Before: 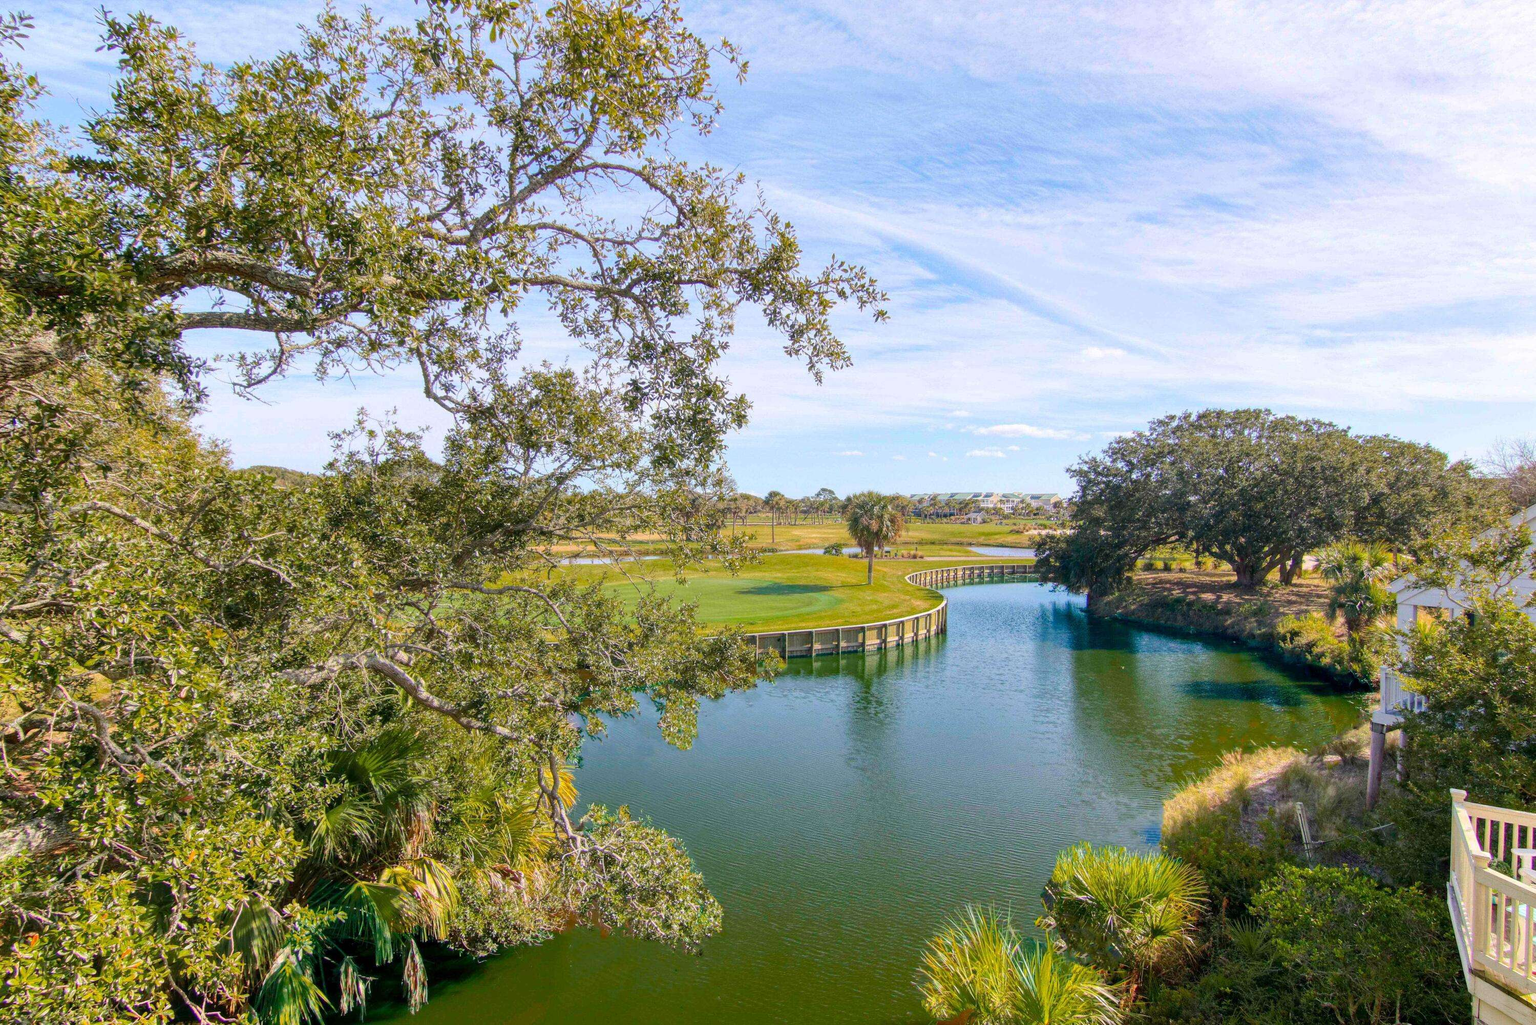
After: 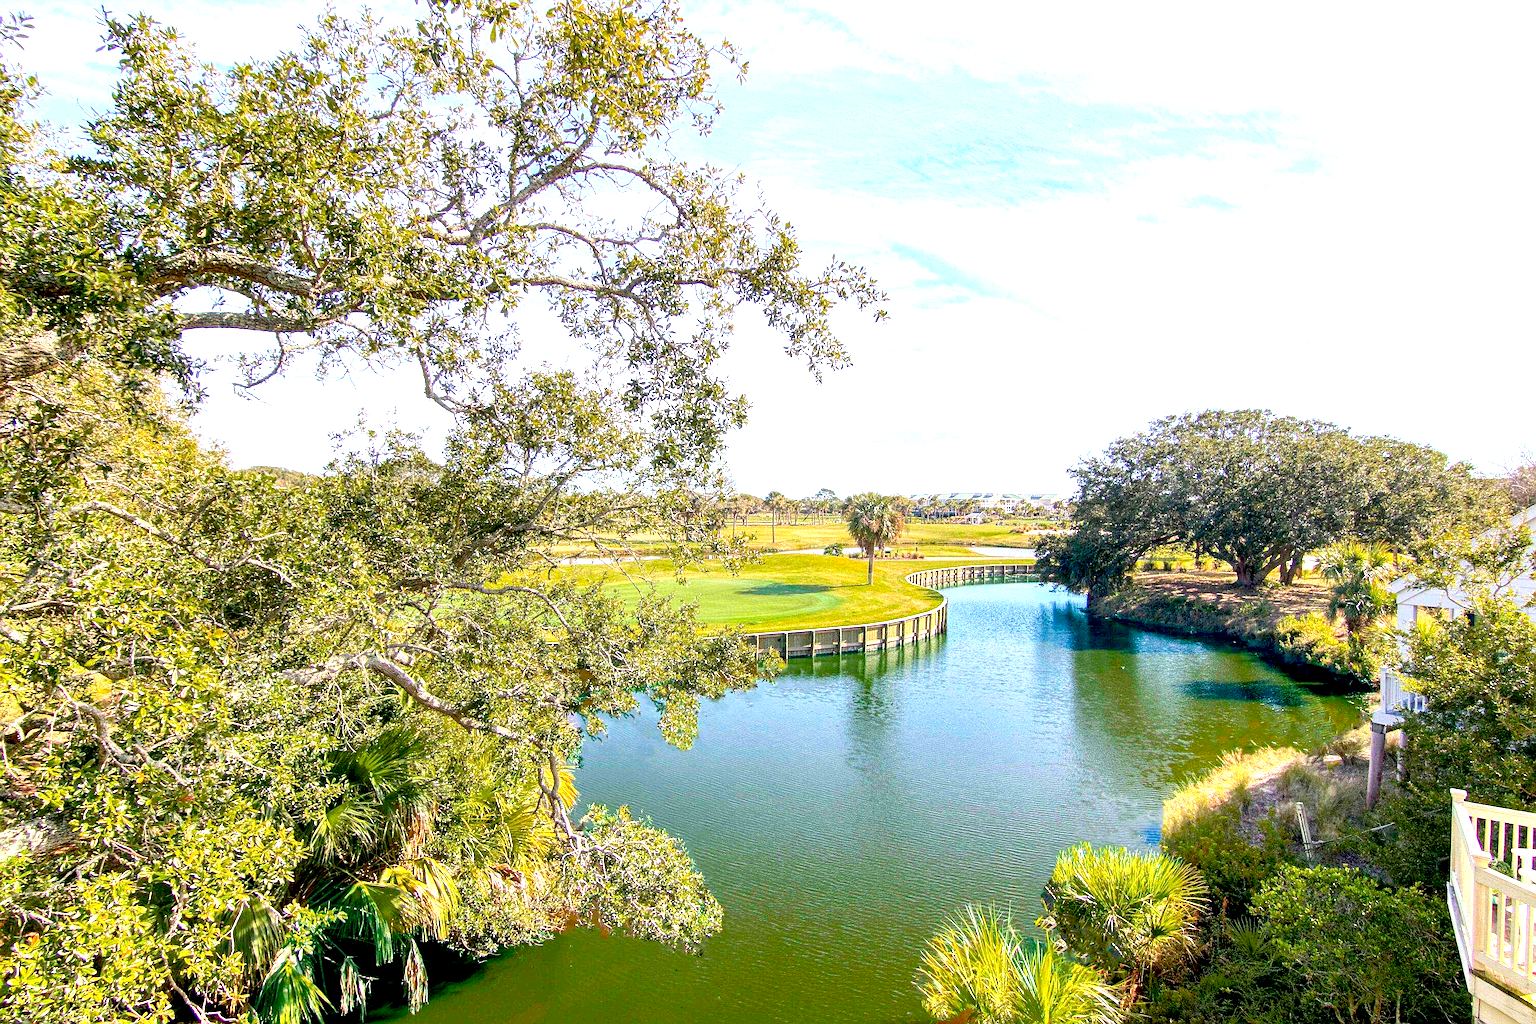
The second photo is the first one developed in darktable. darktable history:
sharpen: on, module defaults
exposure: black level correction 0.01, exposure 1 EV, compensate highlight preservation false
